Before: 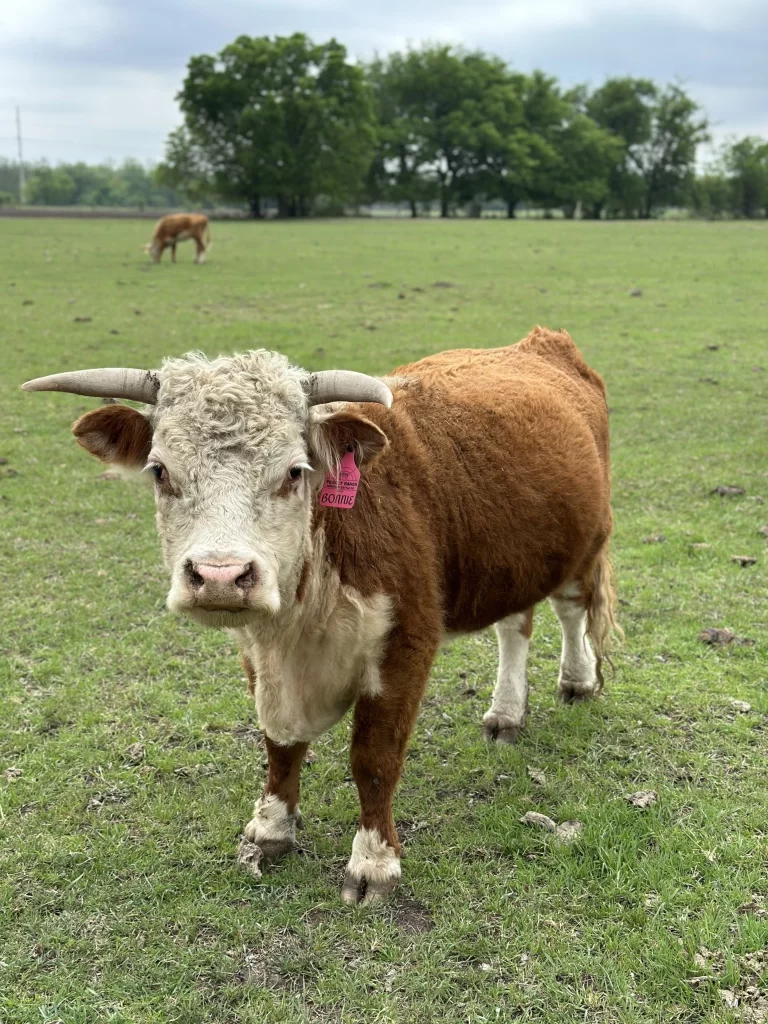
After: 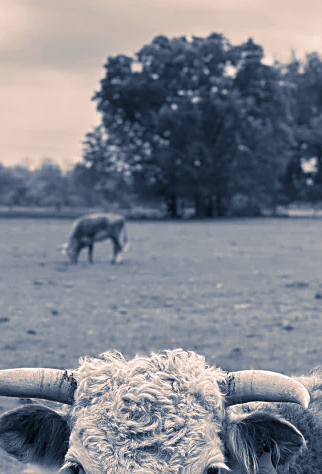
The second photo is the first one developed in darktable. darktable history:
monochrome: a -74.22, b 78.2
local contrast: detail 110%
crop and rotate: left 10.817%, top 0.062%, right 47.194%, bottom 53.626%
tone equalizer: on, module defaults
sharpen: on, module defaults
split-toning: shadows › hue 226.8°, shadows › saturation 0.56, highlights › hue 28.8°, balance -40, compress 0%
white balance: red 1.009, blue 1.027
